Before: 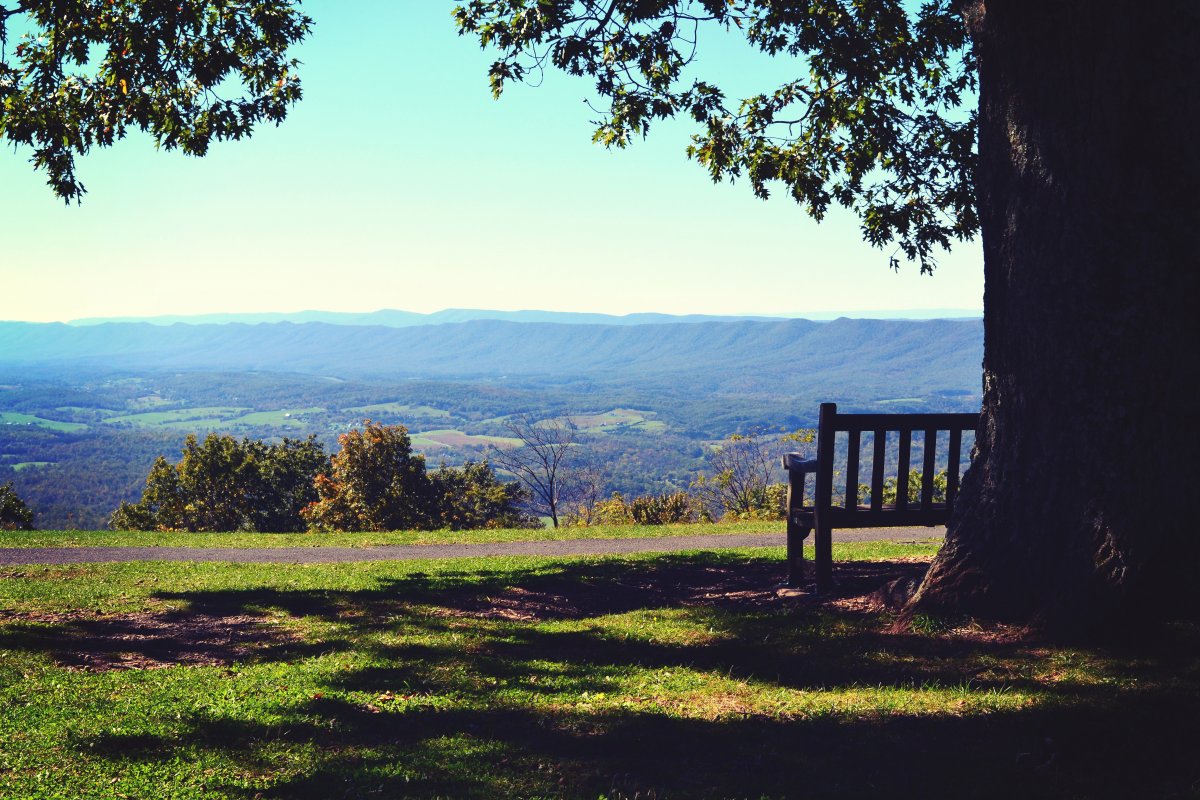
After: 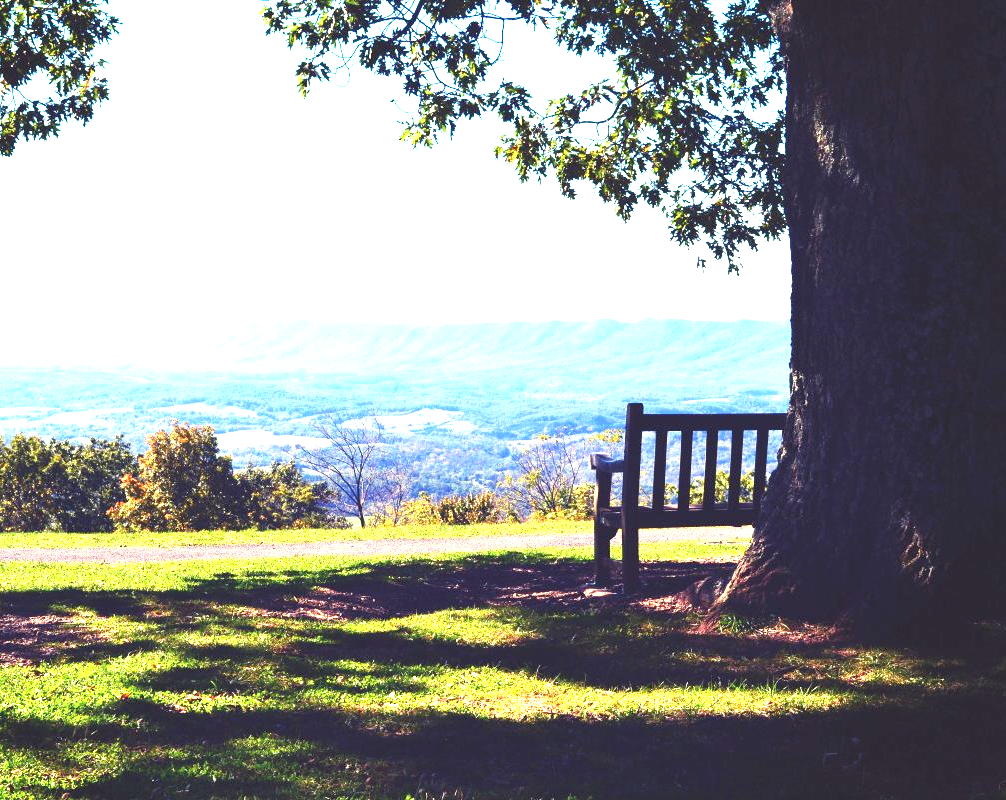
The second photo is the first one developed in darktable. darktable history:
exposure: black level correction 0.001, exposure 1.822 EV, compensate exposure bias true, compensate highlight preservation false
crop: left 16.145%
